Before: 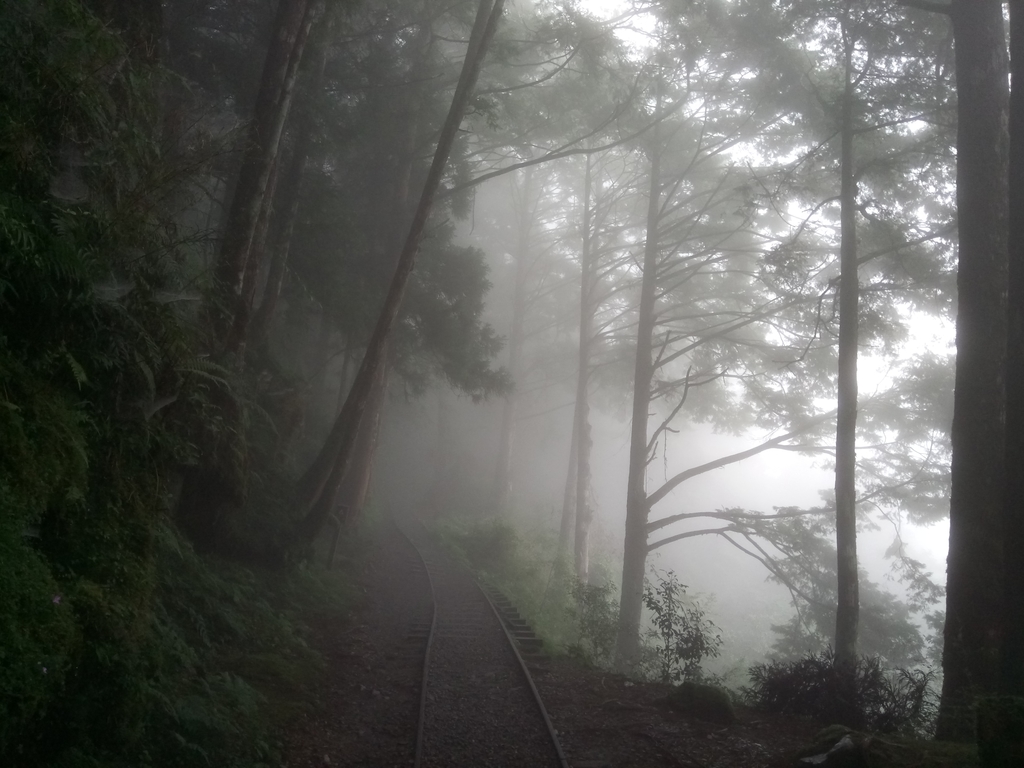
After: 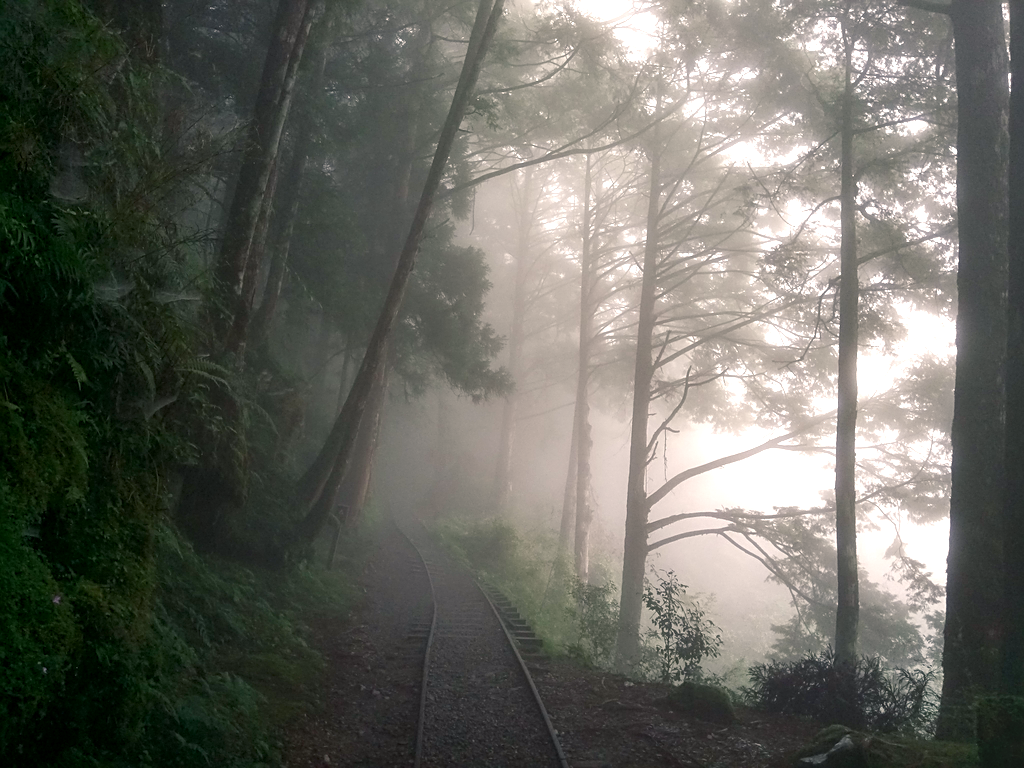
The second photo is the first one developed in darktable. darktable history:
color balance rgb: shadows lift › chroma 2.005%, shadows lift › hue 216.42°, highlights gain › chroma 3.197%, highlights gain › hue 55.62°, perceptual saturation grading › global saturation 25.866%, perceptual saturation grading › highlights -50.351%, perceptual saturation grading › shadows 30.426%, perceptual brilliance grading › global brilliance 12.748%
tone equalizer: edges refinement/feathering 500, mask exposure compensation -1.57 EV, preserve details no
sharpen: on, module defaults
local contrast: on, module defaults
